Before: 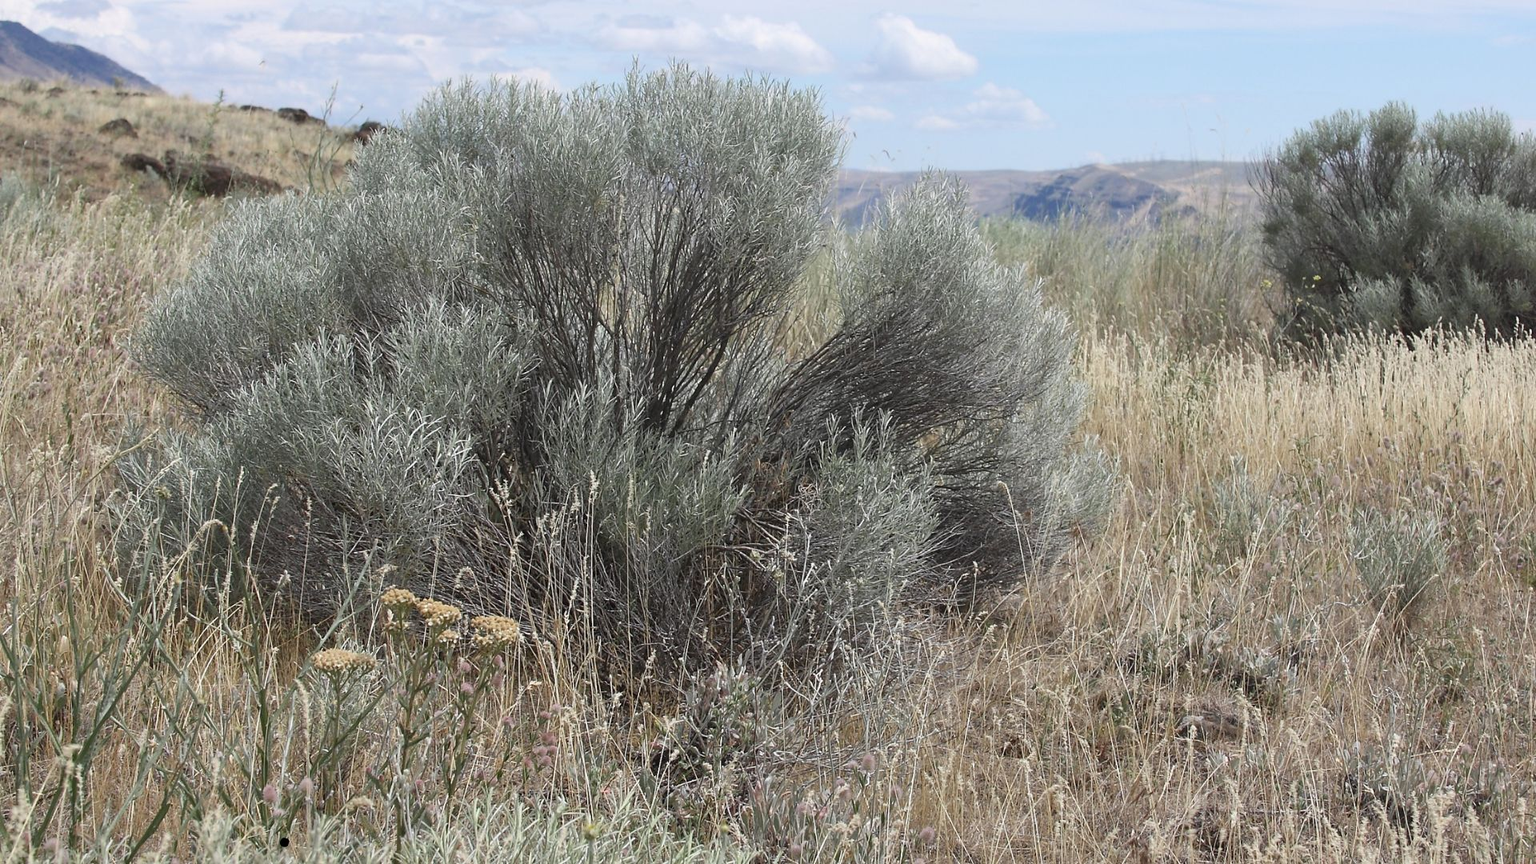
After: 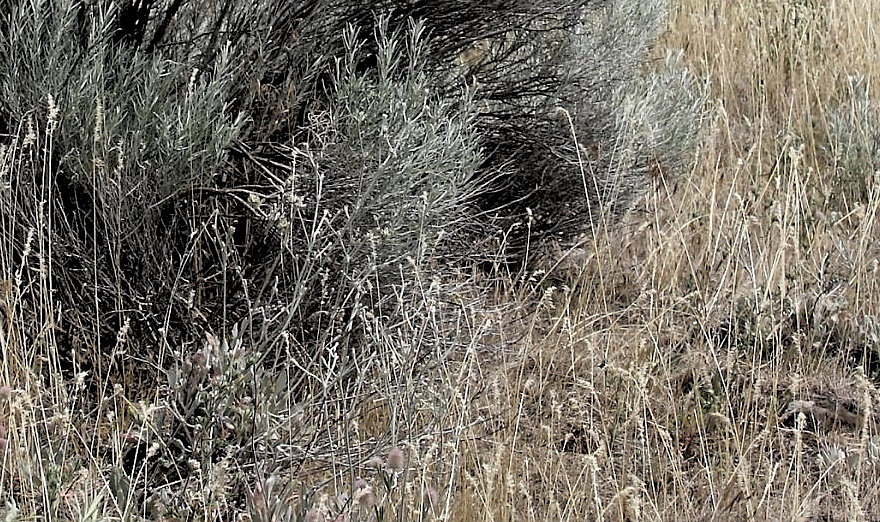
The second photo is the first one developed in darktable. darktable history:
local contrast: mode bilateral grid, contrast 20, coarseness 50, detail 130%, midtone range 0.2
sharpen: radius 1, threshold 1
rgb levels: levels [[0.034, 0.472, 0.904], [0, 0.5, 1], [0, 0.5, 1]]
crop: left 35.976%, top 45.819%, right 18.162%, bottom 5.807%
